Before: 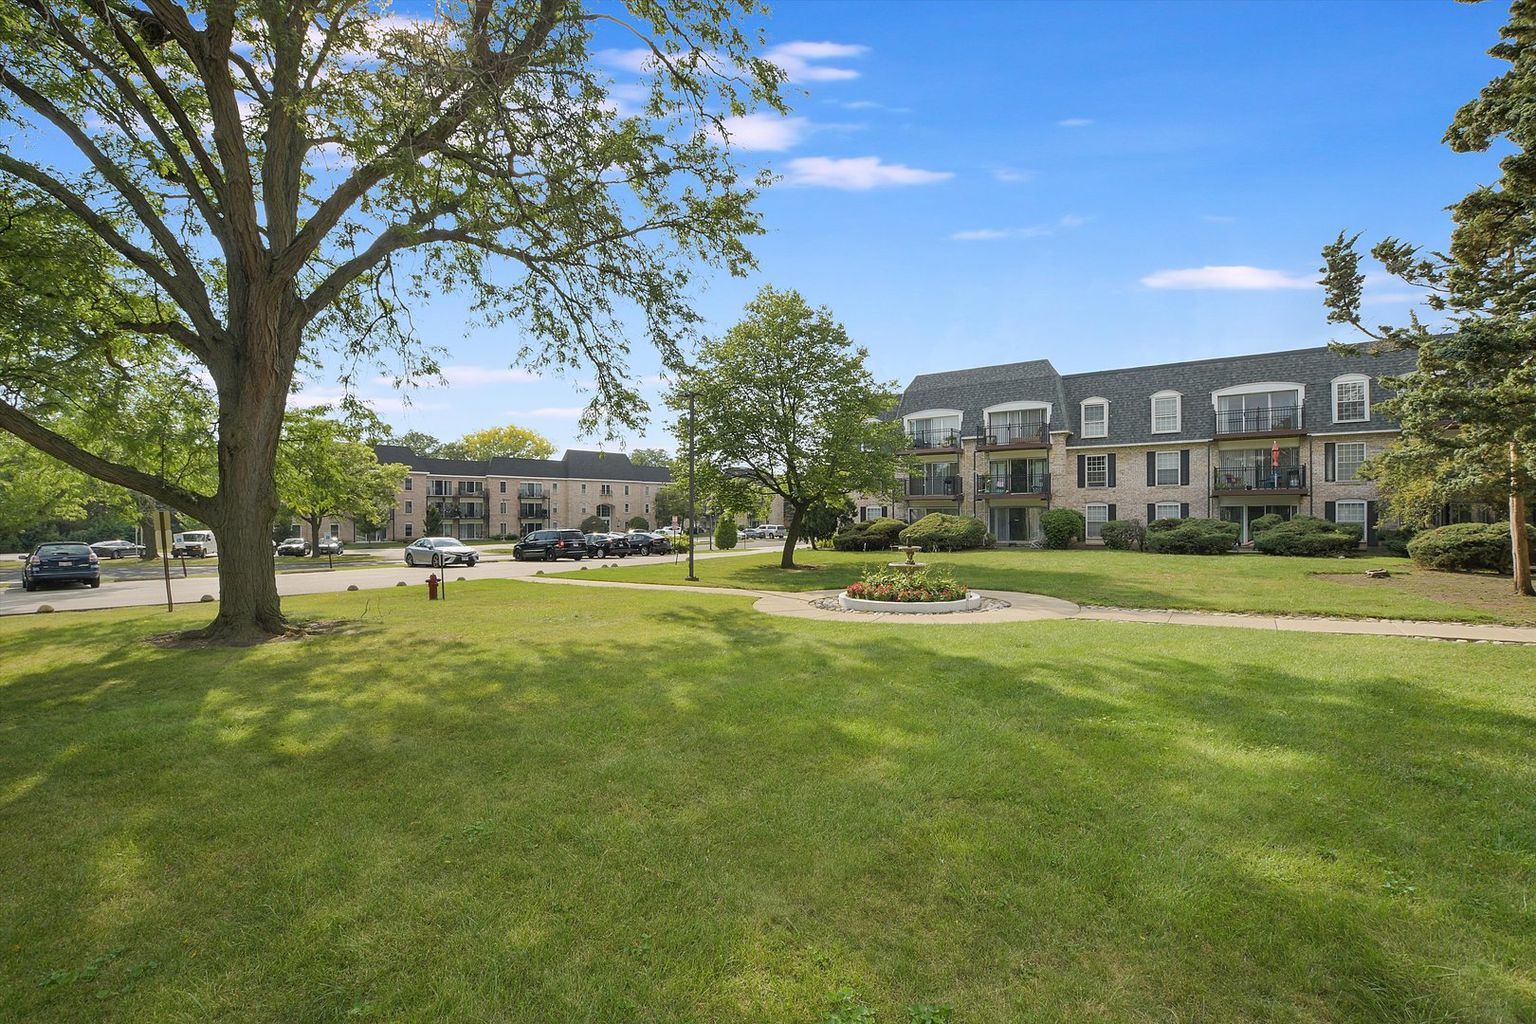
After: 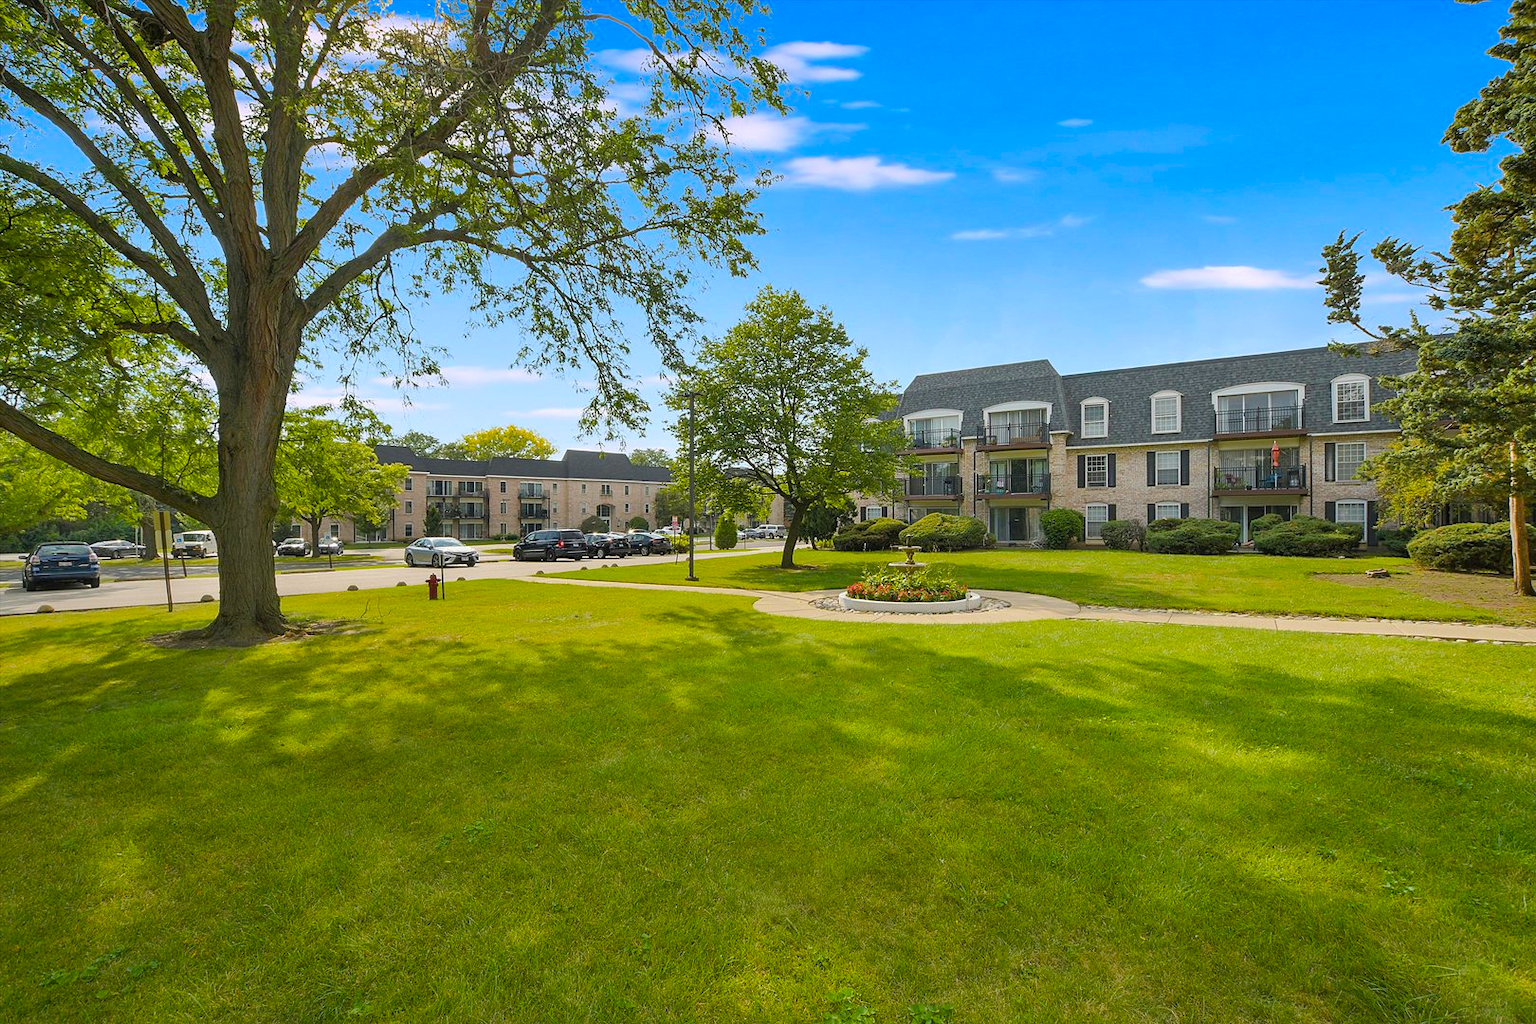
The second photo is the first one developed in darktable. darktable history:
shadows and highlights: soften with gaussian
color balance rgb: linear chroma grading › global chroma 15%, perceptual saturation grading › global saturation 30%
